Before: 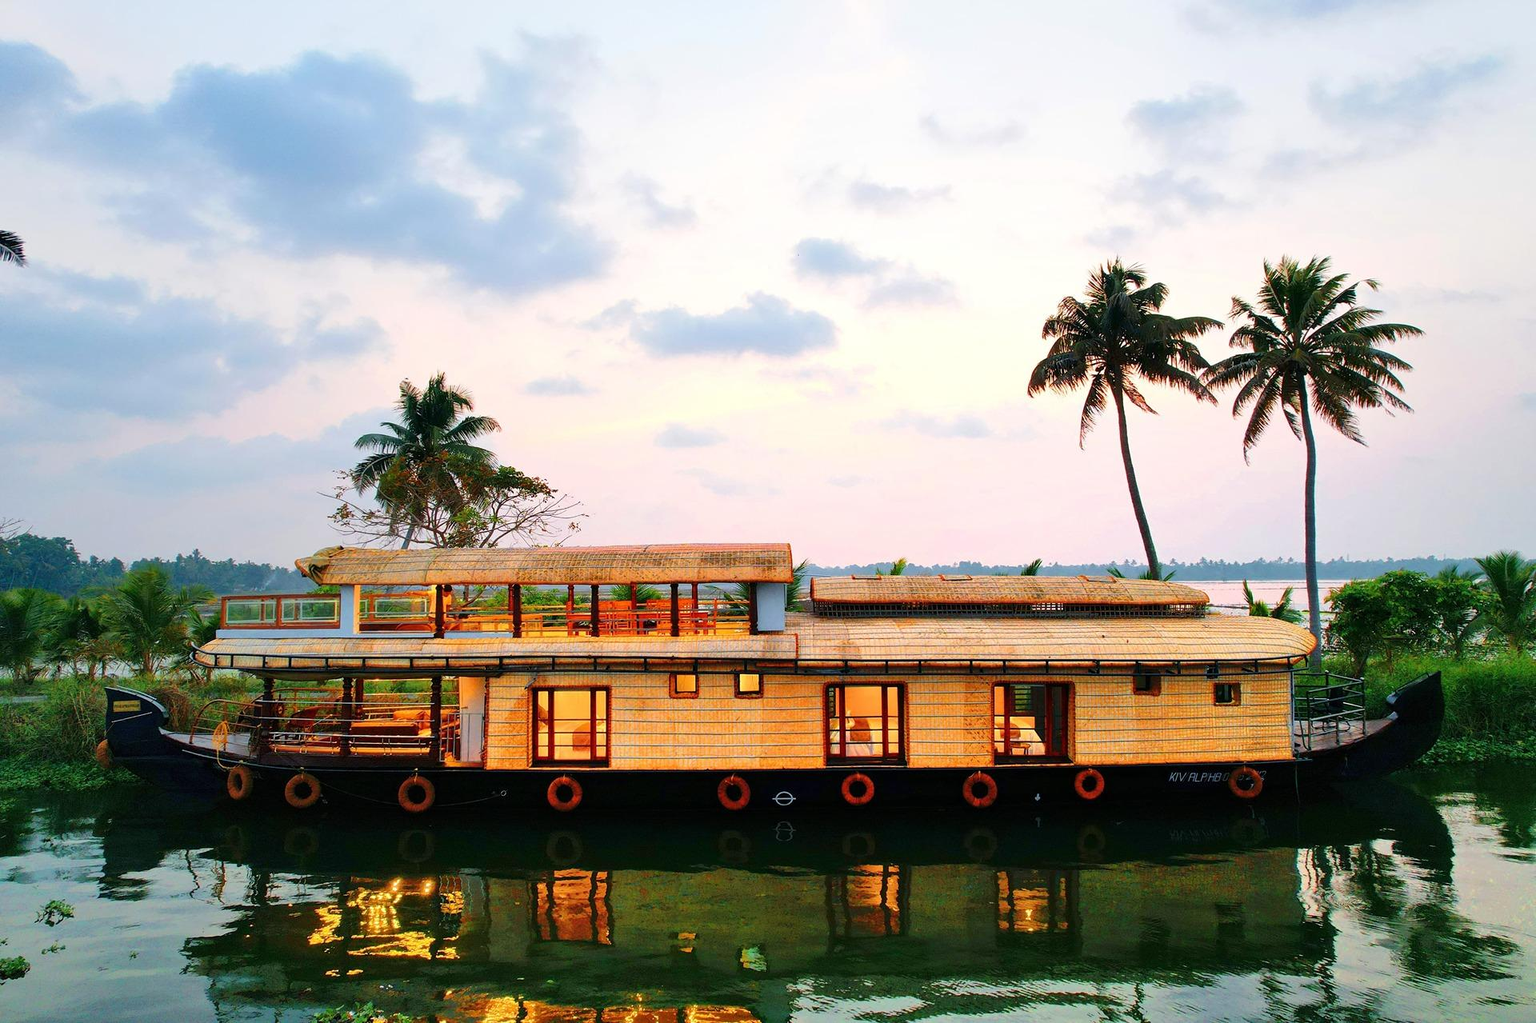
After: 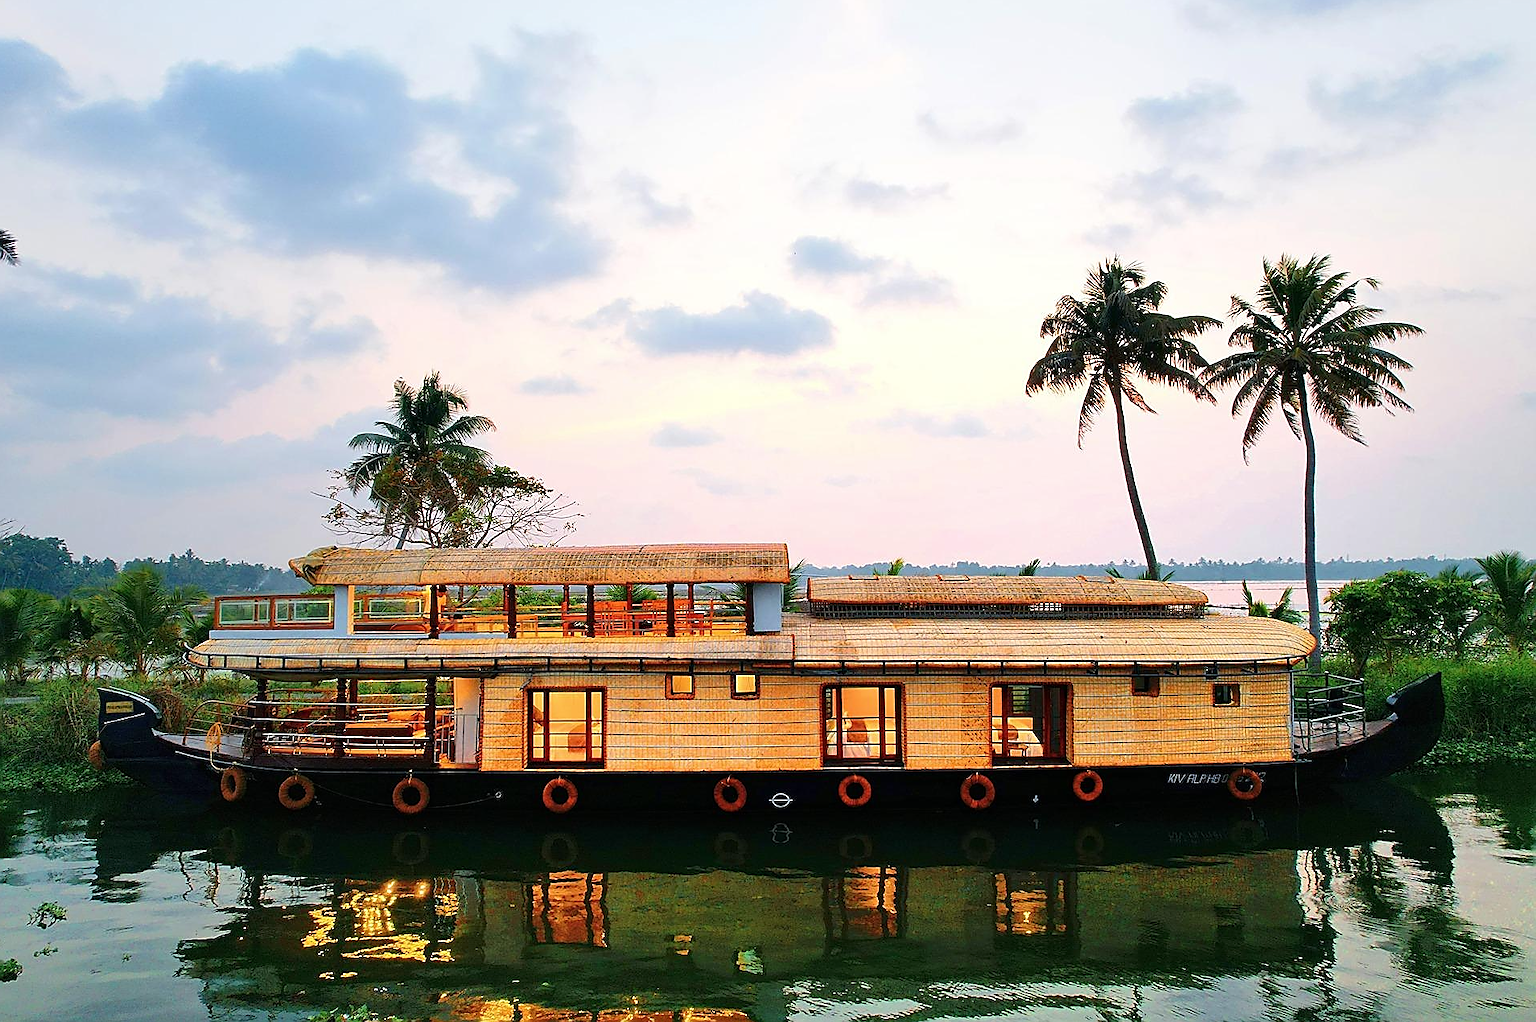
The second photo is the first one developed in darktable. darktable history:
sharpen: radius 1.417, amount 1.255, threshold 0.728
contrast brightness saturation: contrast 0.008, saturation -0.055
crop and rotate: left 0.523%, top 0.348%, bottom 0.271%
